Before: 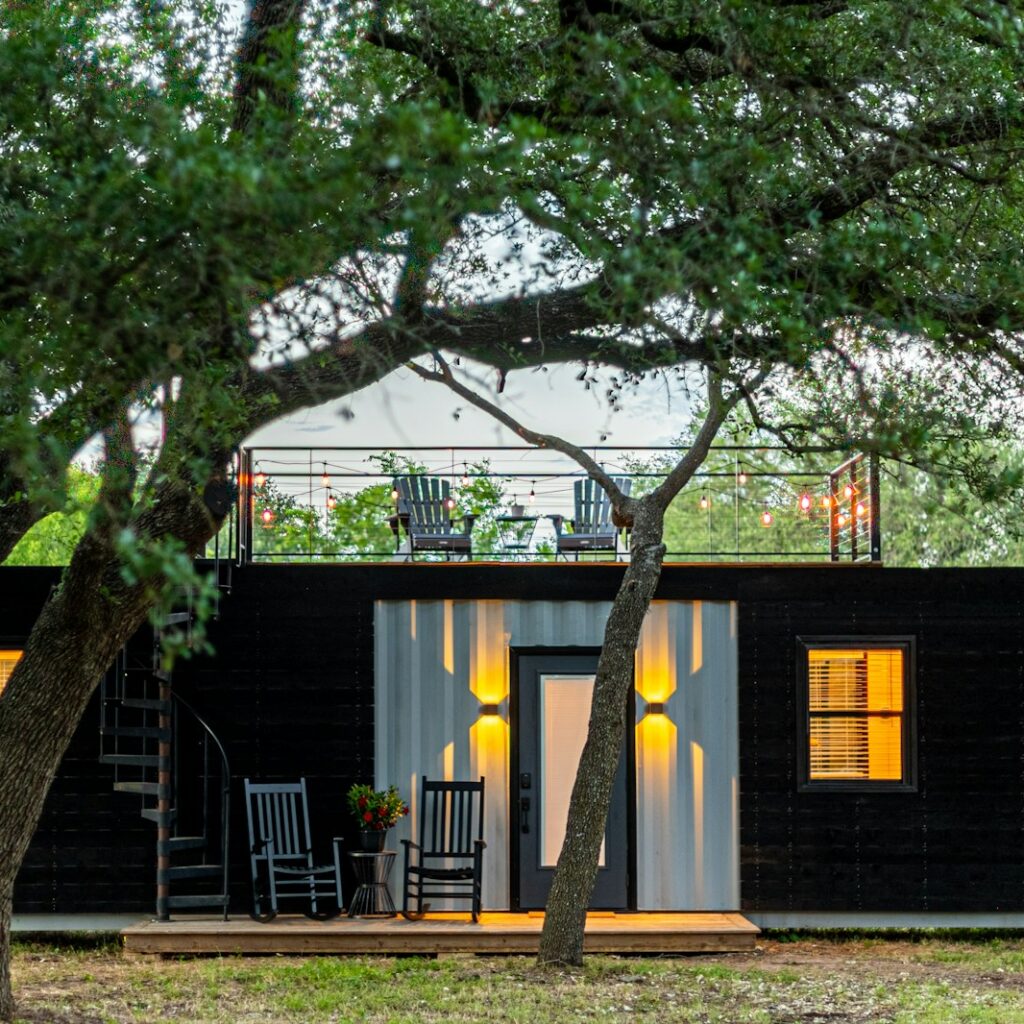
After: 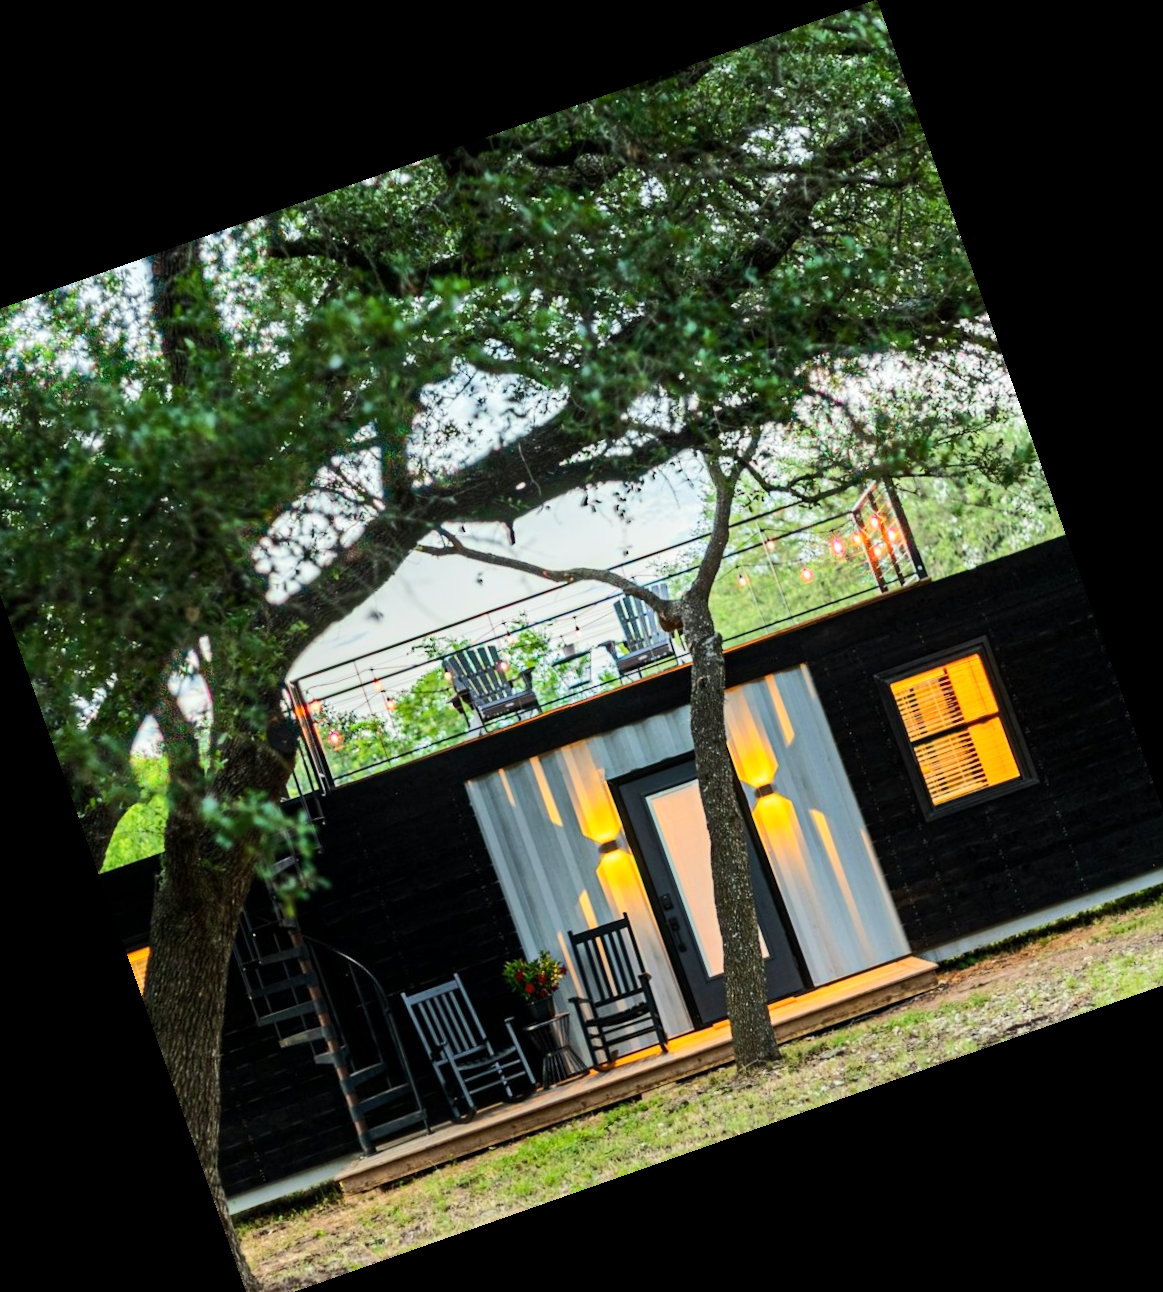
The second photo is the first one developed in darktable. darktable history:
crop and rotate: angle 19.43°, left 6.812%, right 4.125%, bottom 1.087%
rgb curve: curves: ch0 [(0, 0) (0.284, 0.292) (0.505, 0.644) (1, 1)]; ch1 [(0, 0) (0.284, 0.292) (0.505, 0.644) (1, 1)]; ch2 [(0, 0) (0.284, 0.292) (0.505, 0.644) (1, 1)], compensate middle gray true
